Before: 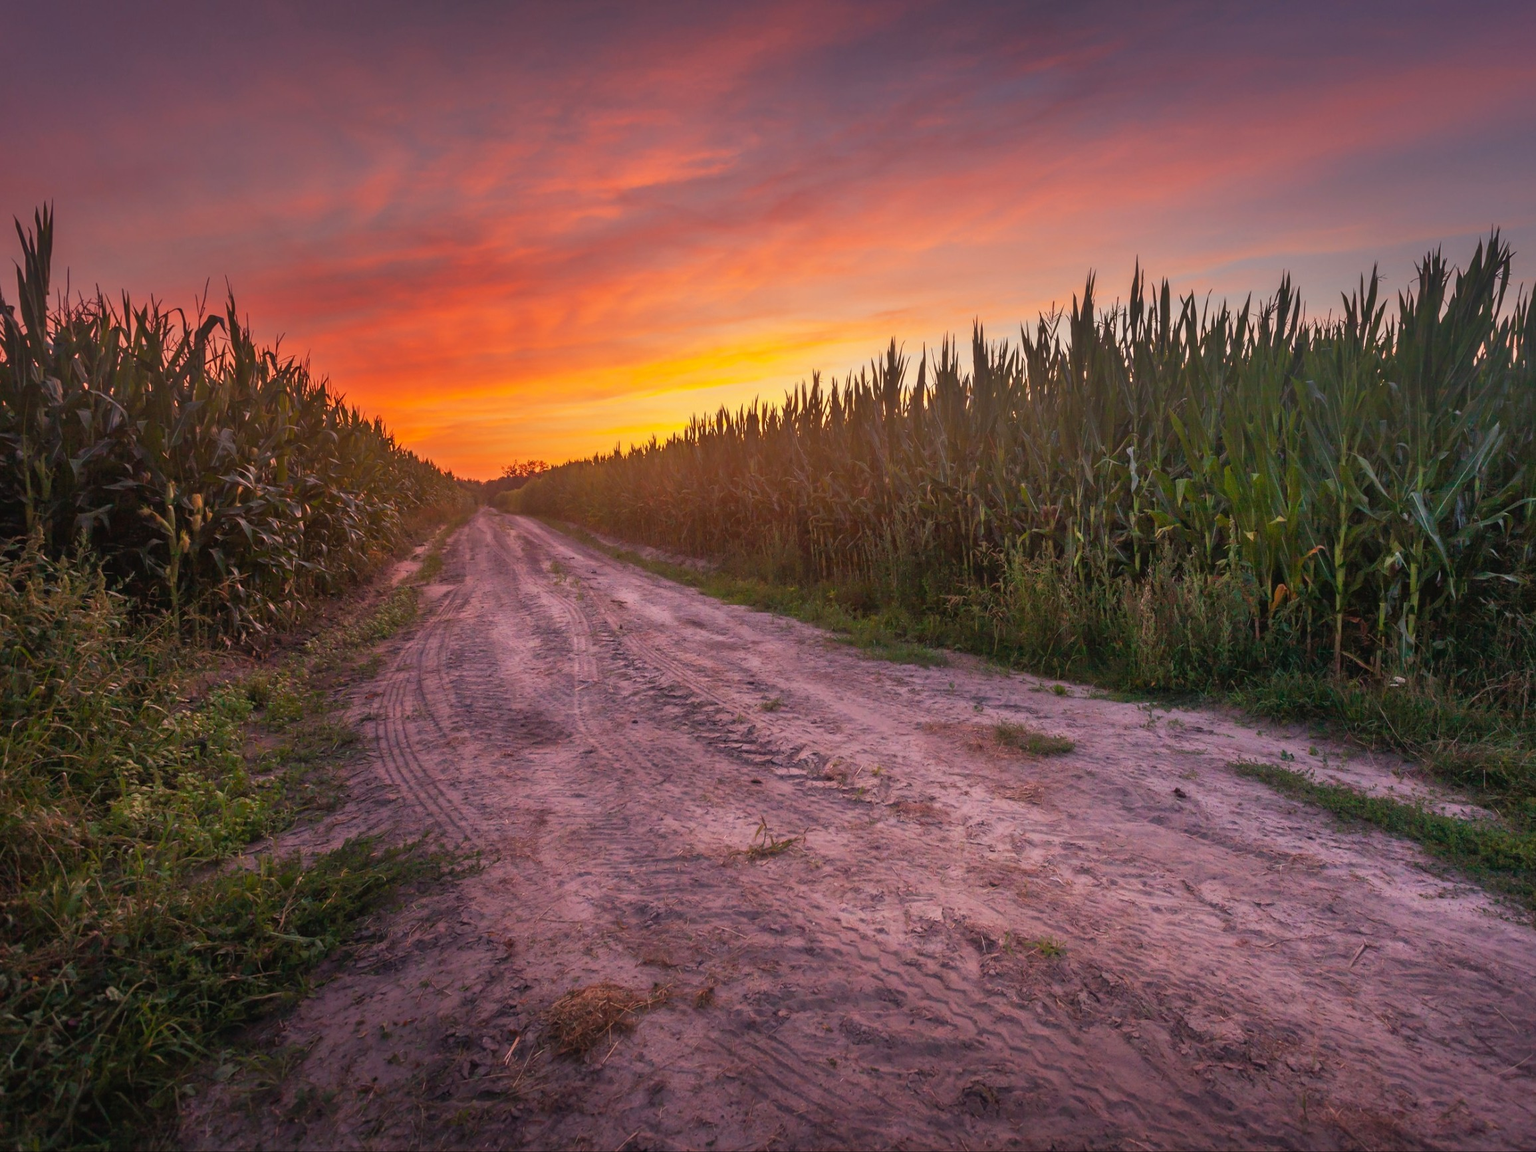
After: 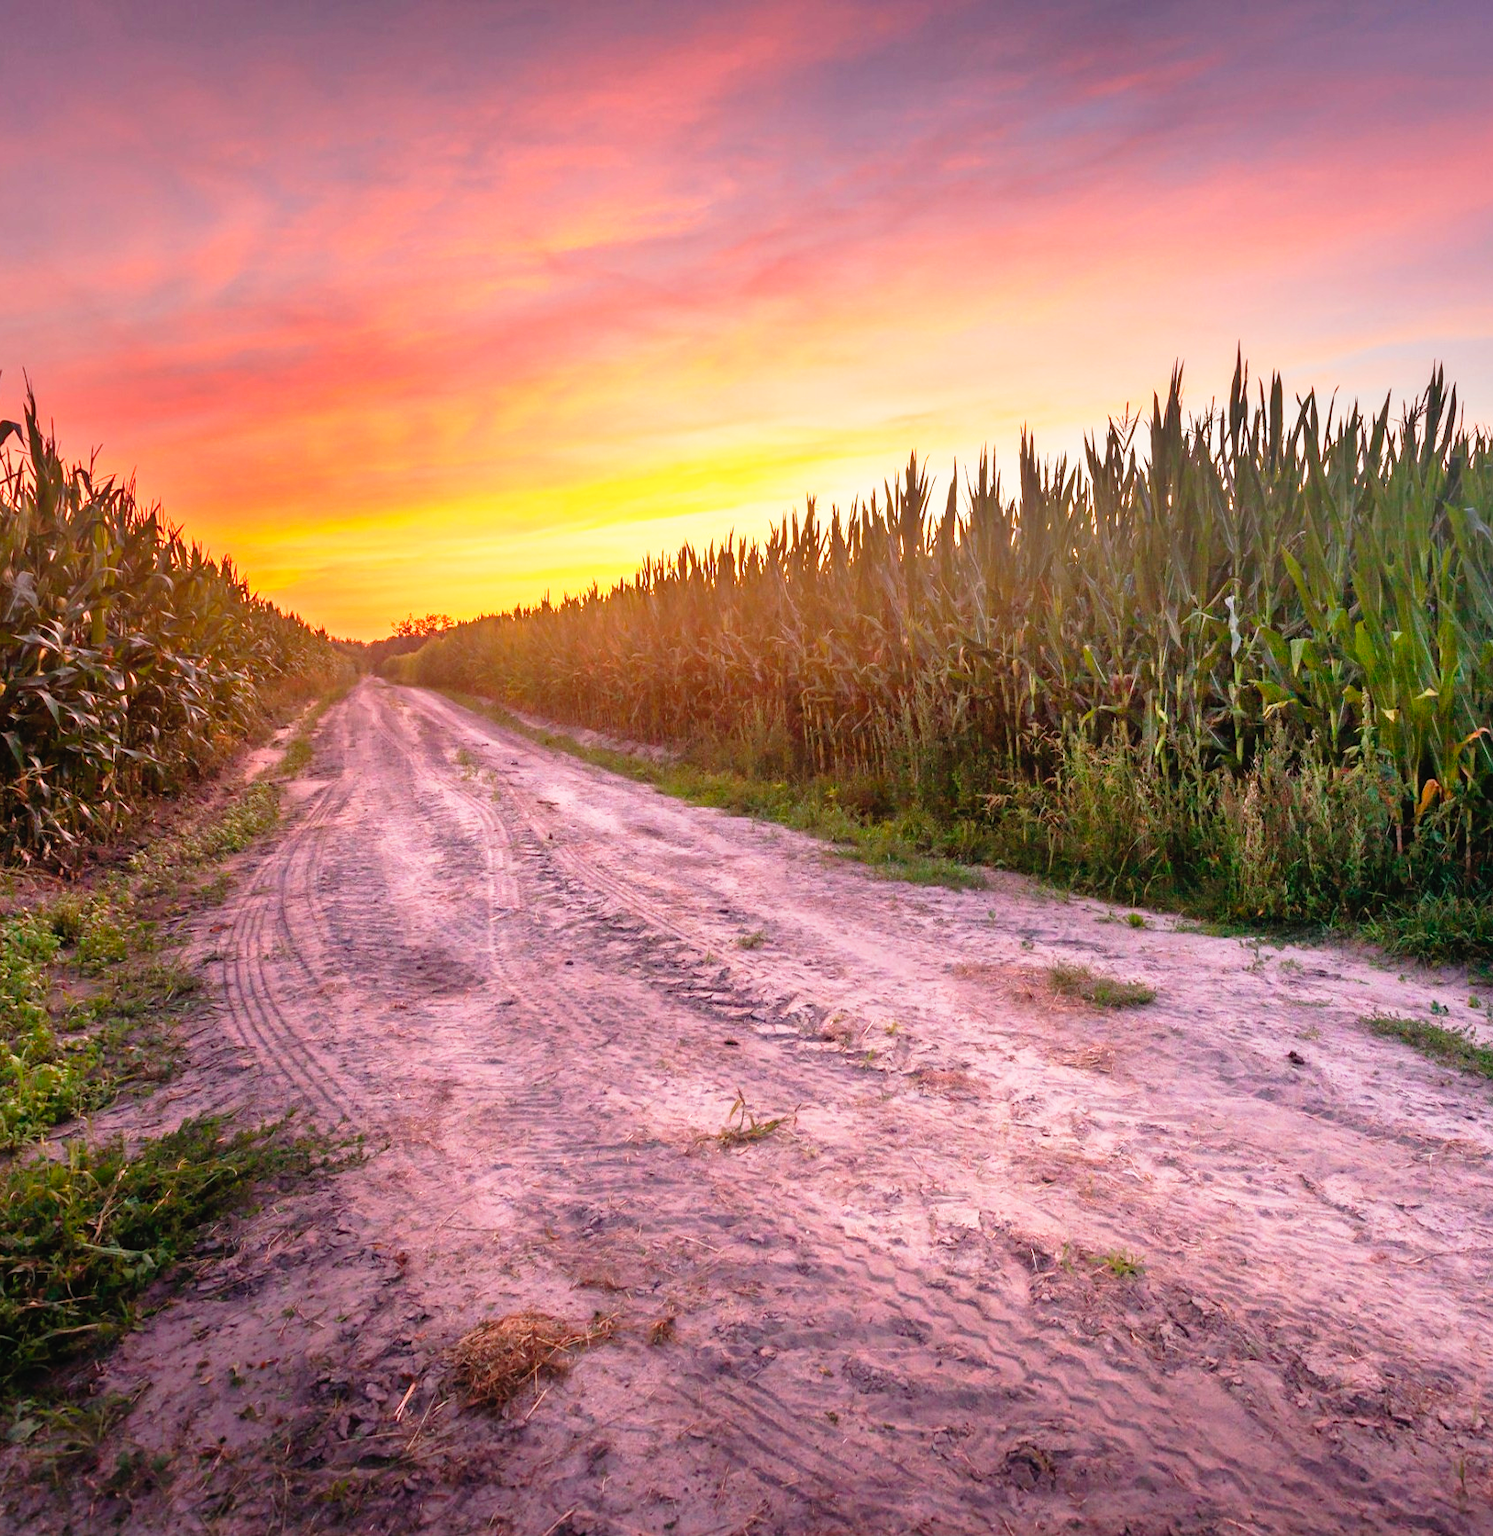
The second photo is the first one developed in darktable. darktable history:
base curve: curves: ch0 [(0, 0) (0.012, 0.01) (0.073, 0.168) (0.31, 0.711) (0.645, 0.957) (1, 1)], preserve colors none
crop: left 13.592%, right 13.478%
